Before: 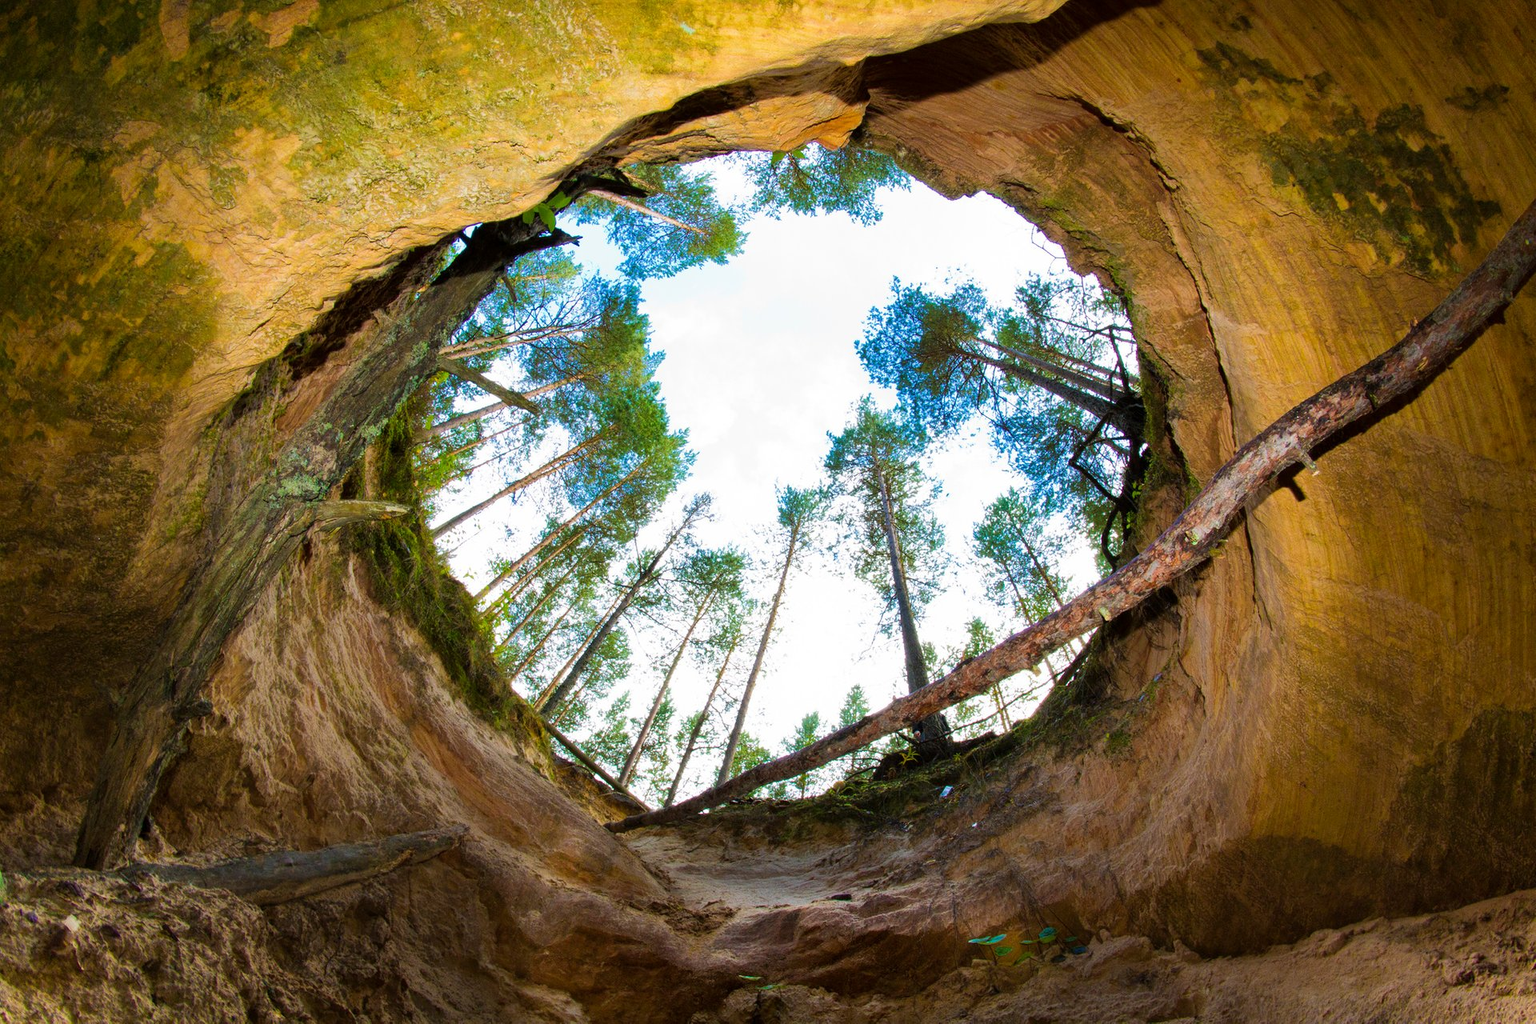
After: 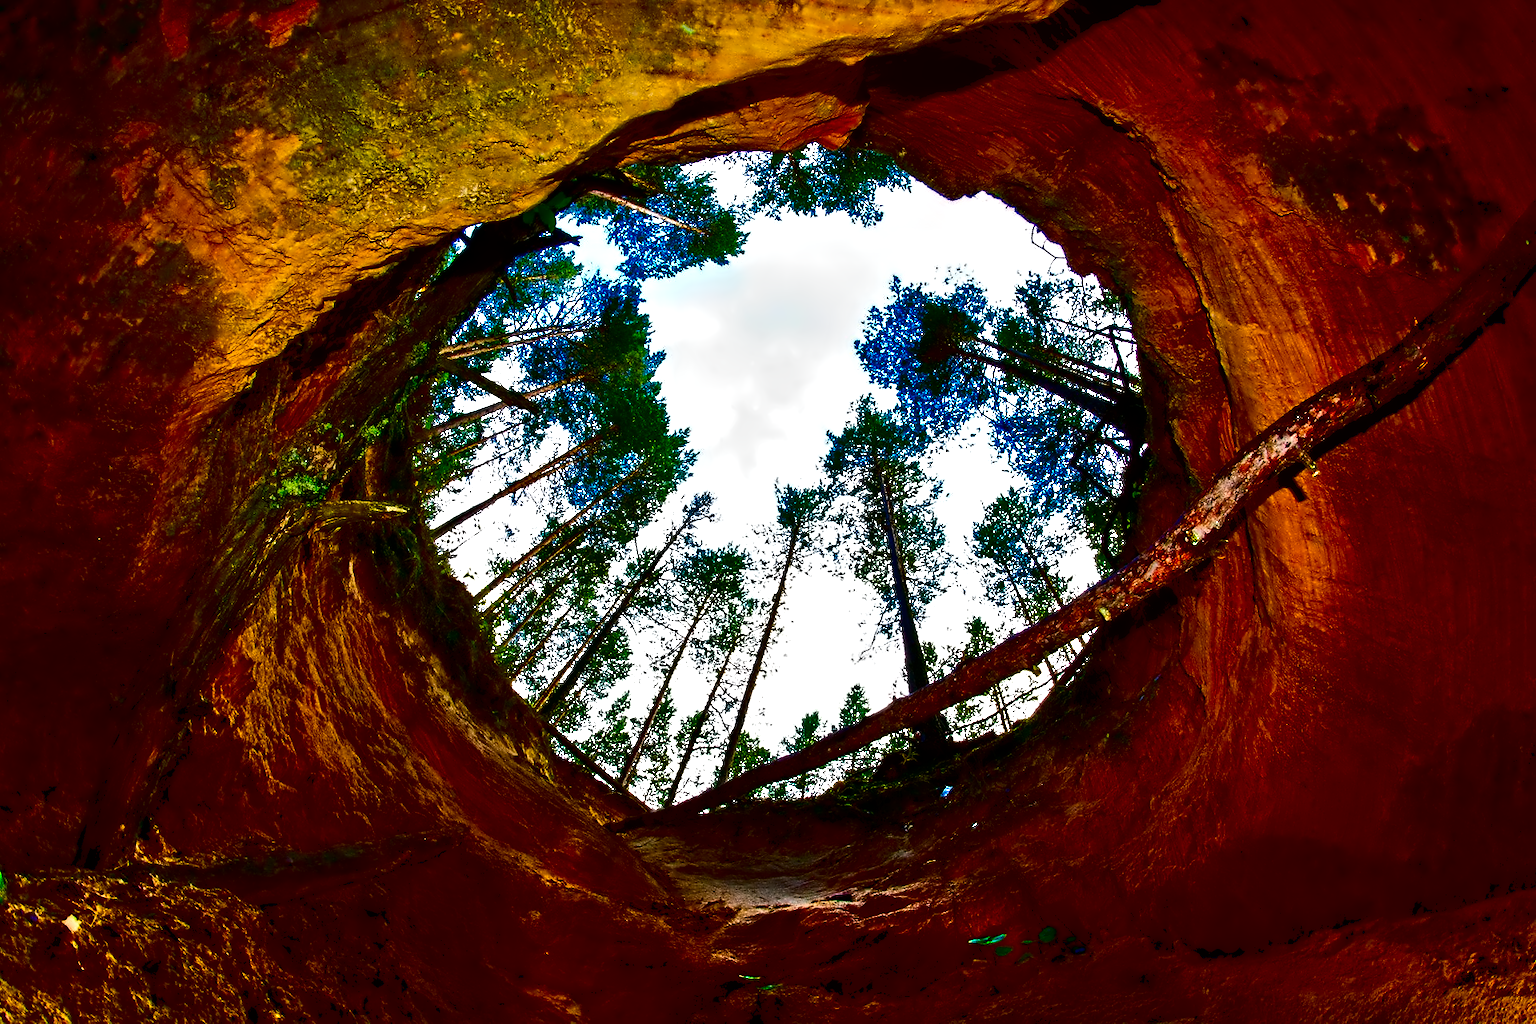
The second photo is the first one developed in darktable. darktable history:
contrast brightness saturation: brightness -0.995, saturation 0.98
tone equalizer: edges refinement/feathering 500, mask exposure compensation -1.57 EV, preserve details no
contrast equalizer: octaves 7, y [[0.5, 0.542, 0.583, 0.625, 0.667, 0.708], [0.5 ×6], [0.5 ×6], [0, 0.033, 0.067, 0.1, 0.133, 0.167], [0, 0.05, 0.1, 0.15, 0.2, 0.25]]
shadows and highlights: soften with gaussian
